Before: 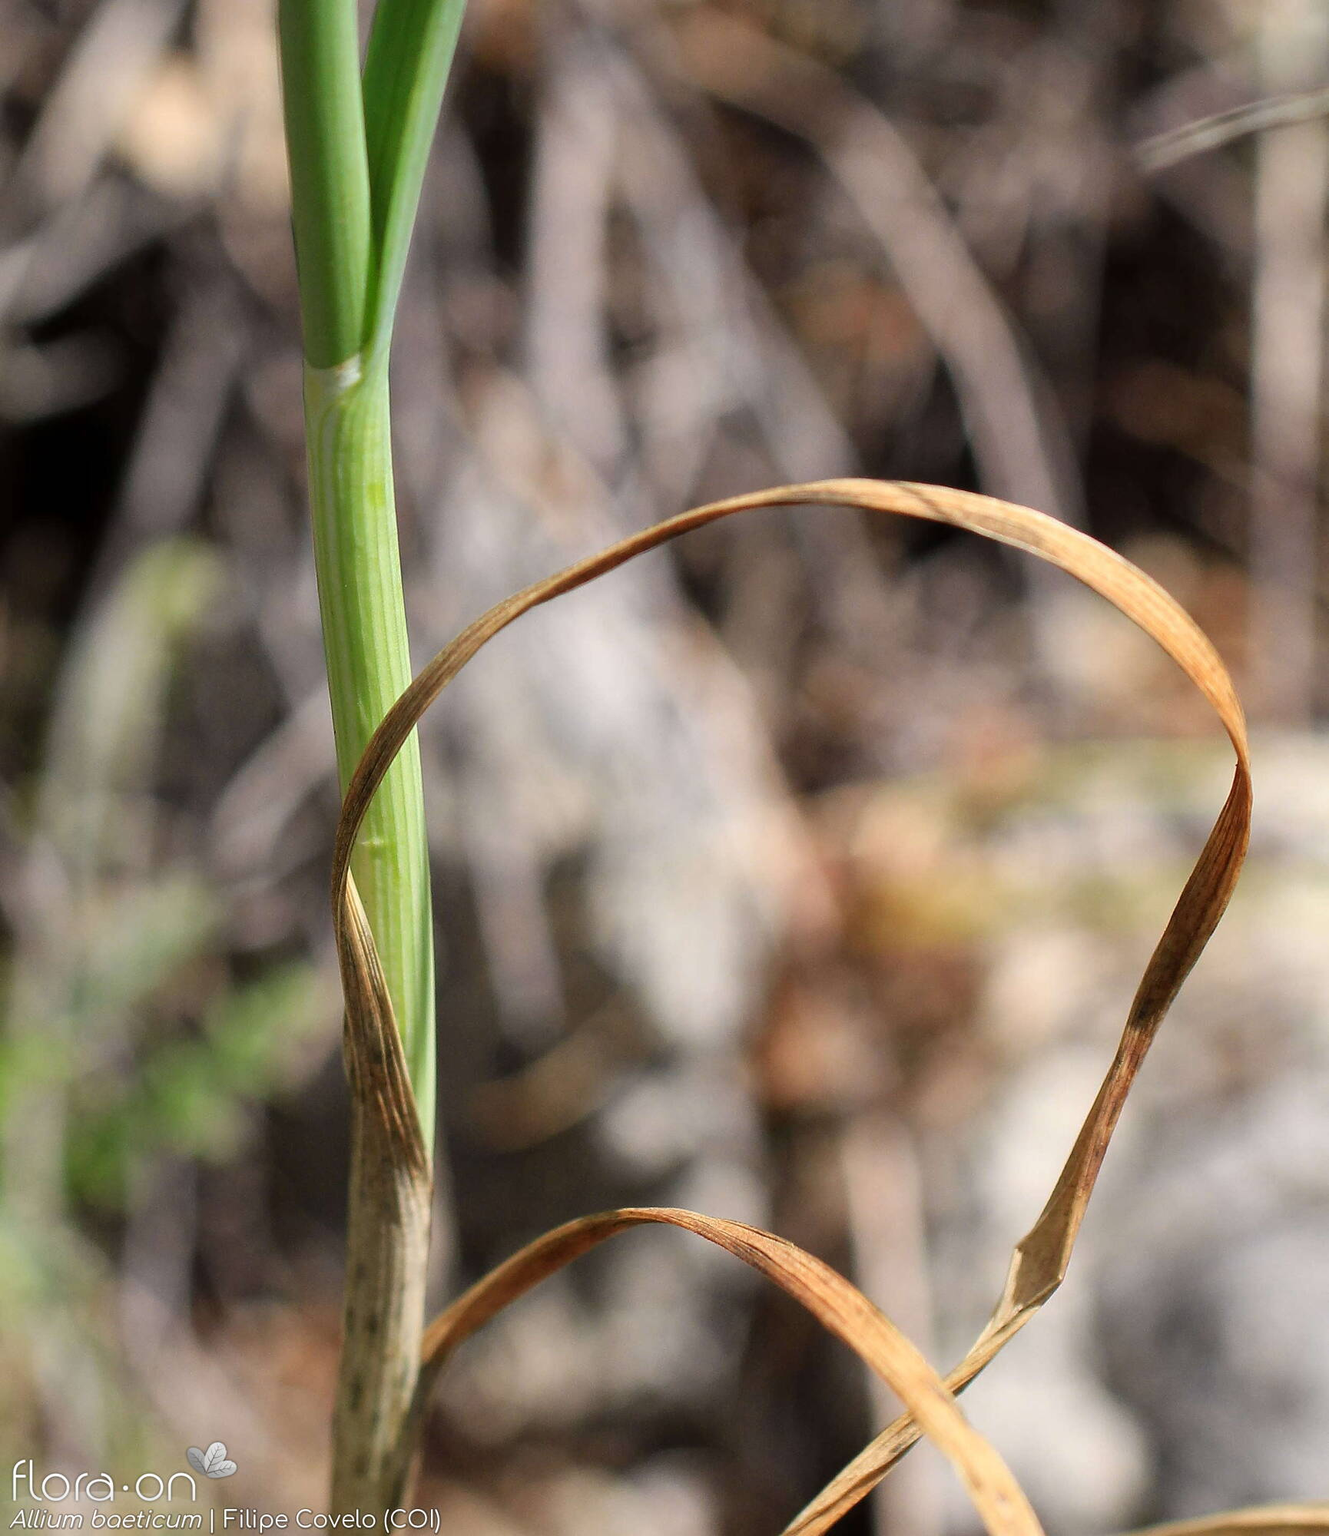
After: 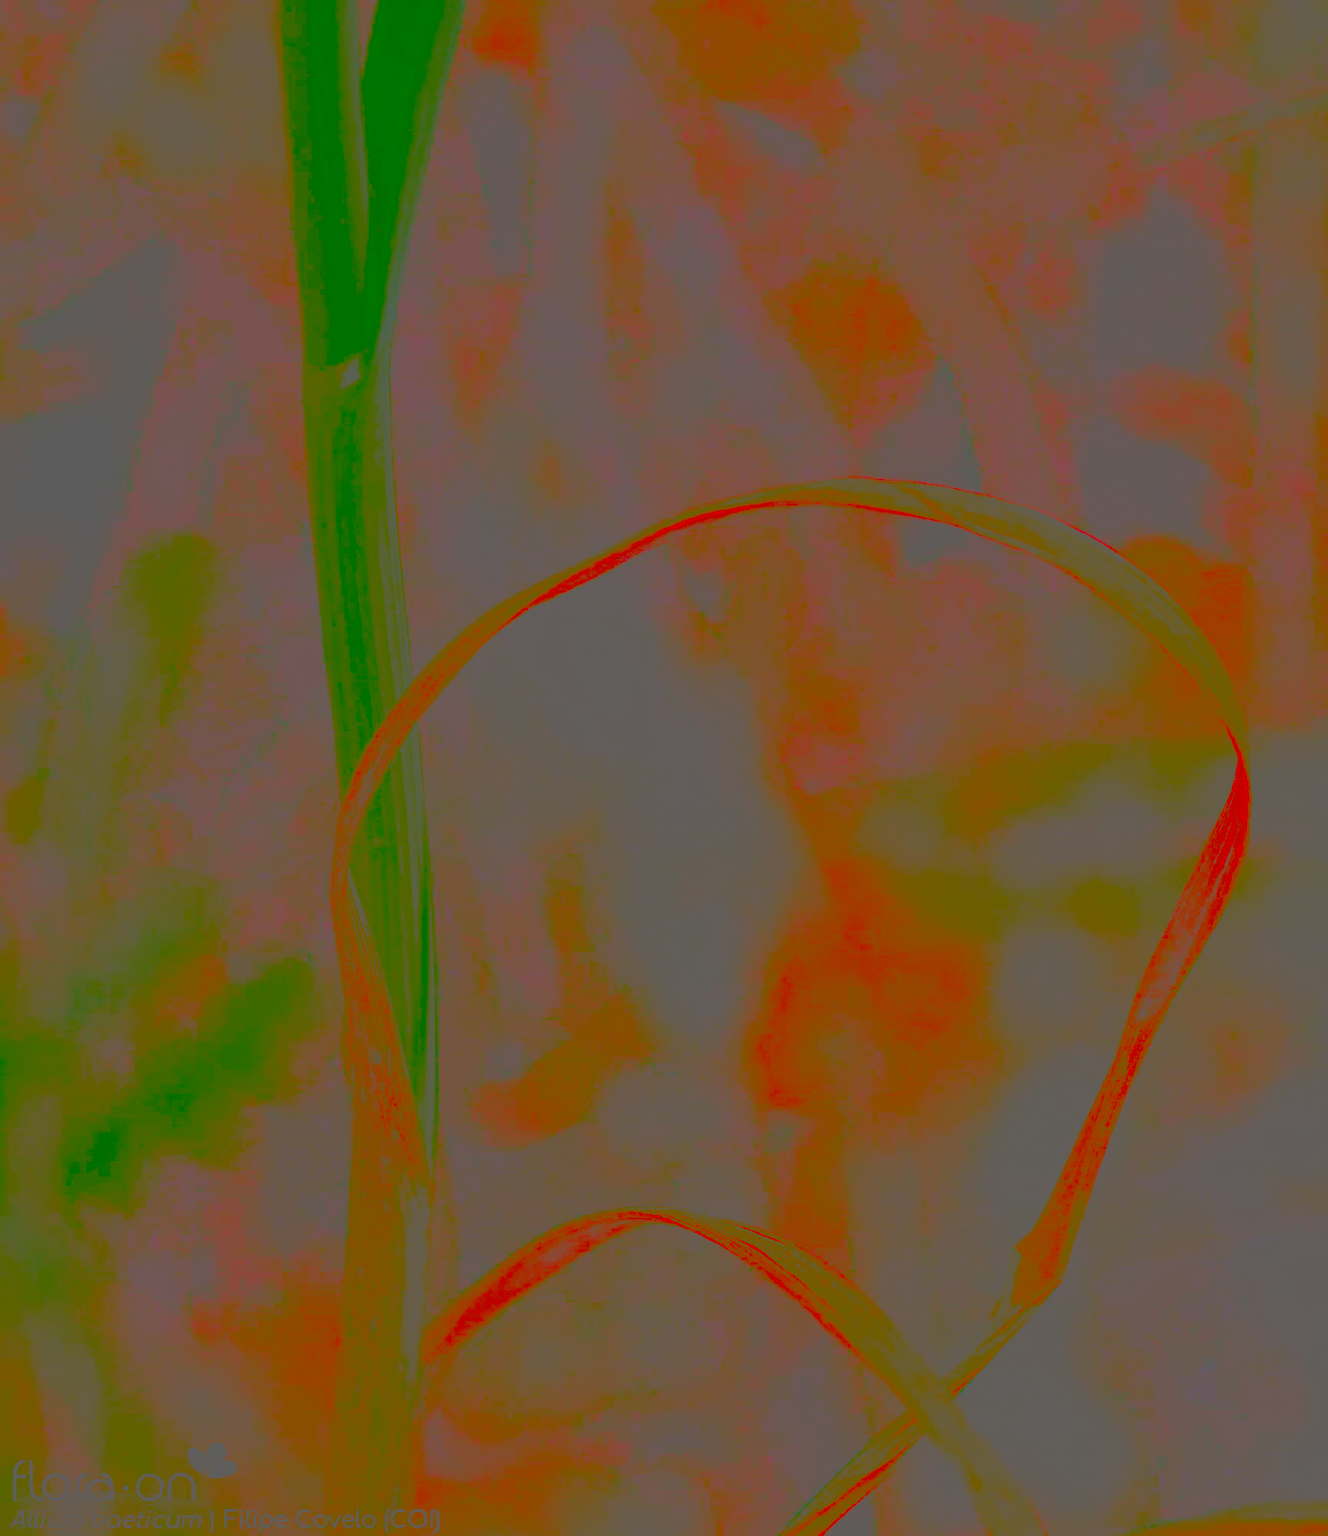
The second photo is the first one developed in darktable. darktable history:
contrast brightness saturation: contrast -0.99, brightness -0.17, saturation 0.75
base curve: curves: ch0 [(0, 0) (0.028, 0.03) (0.121, 0.232) (0.46, 0.748) (0.859, 0.968) (1, 1)], preserve colors none
color balance rgb: shadows lift › luminance -20%, power › hue 72.24°, highlights gain › luminance 15%, global offset › hue 171.6°, perceptual saturation grading › highlights -15%, perceptual saturation grading › shadows 25%, global vibrance 35%, contrast 10%
